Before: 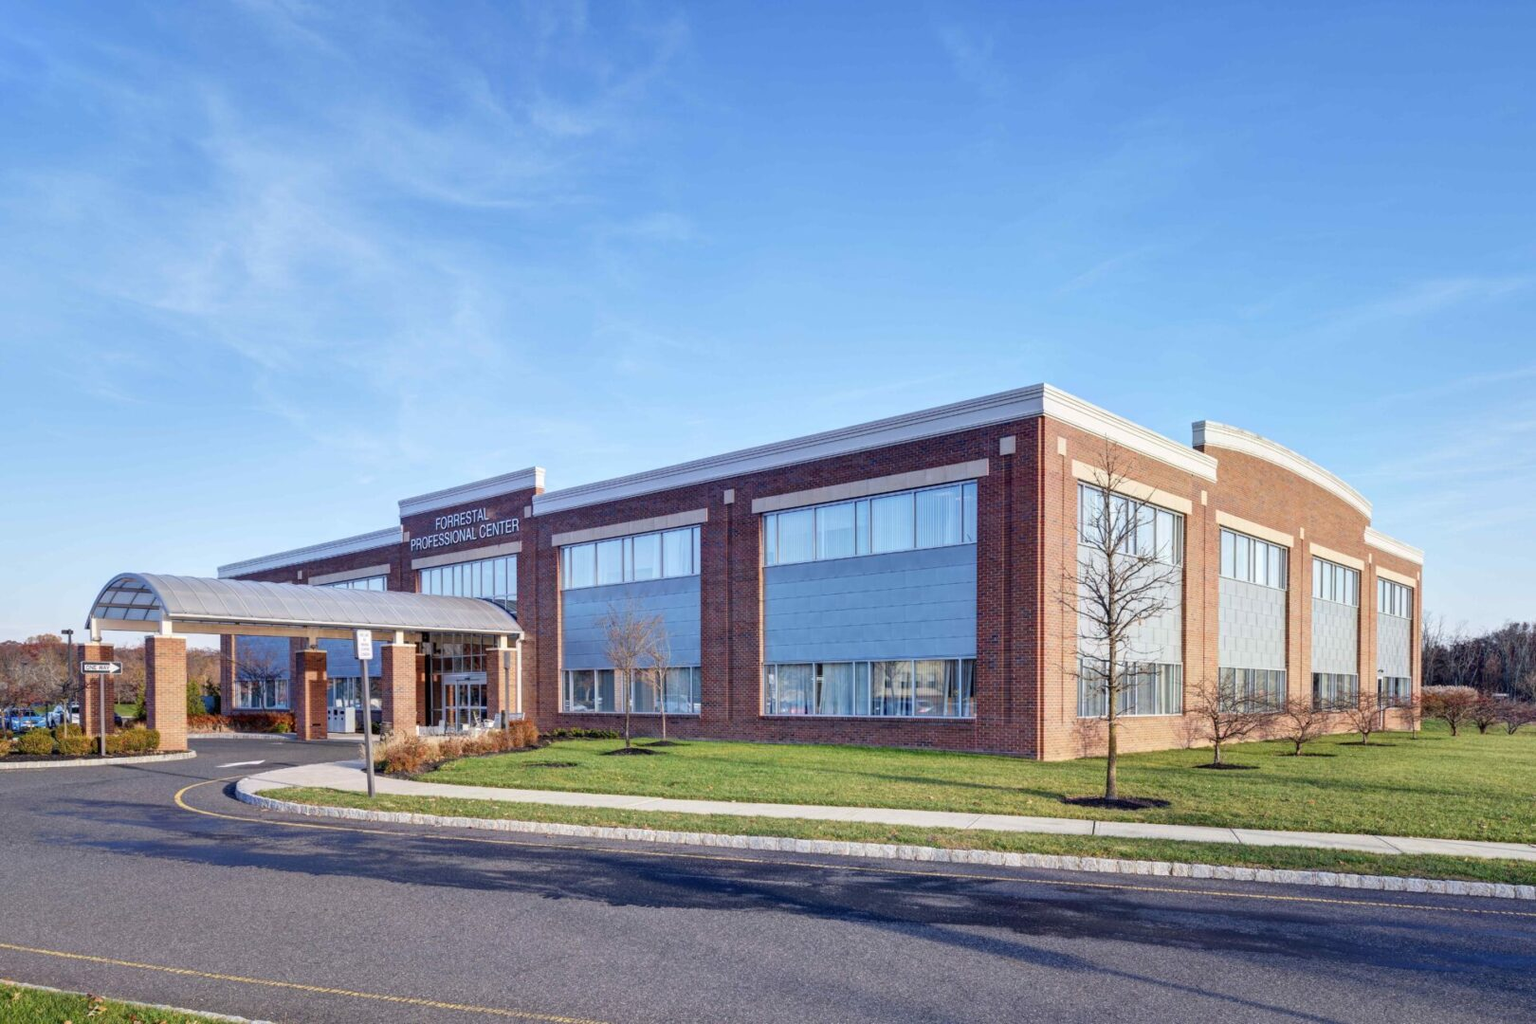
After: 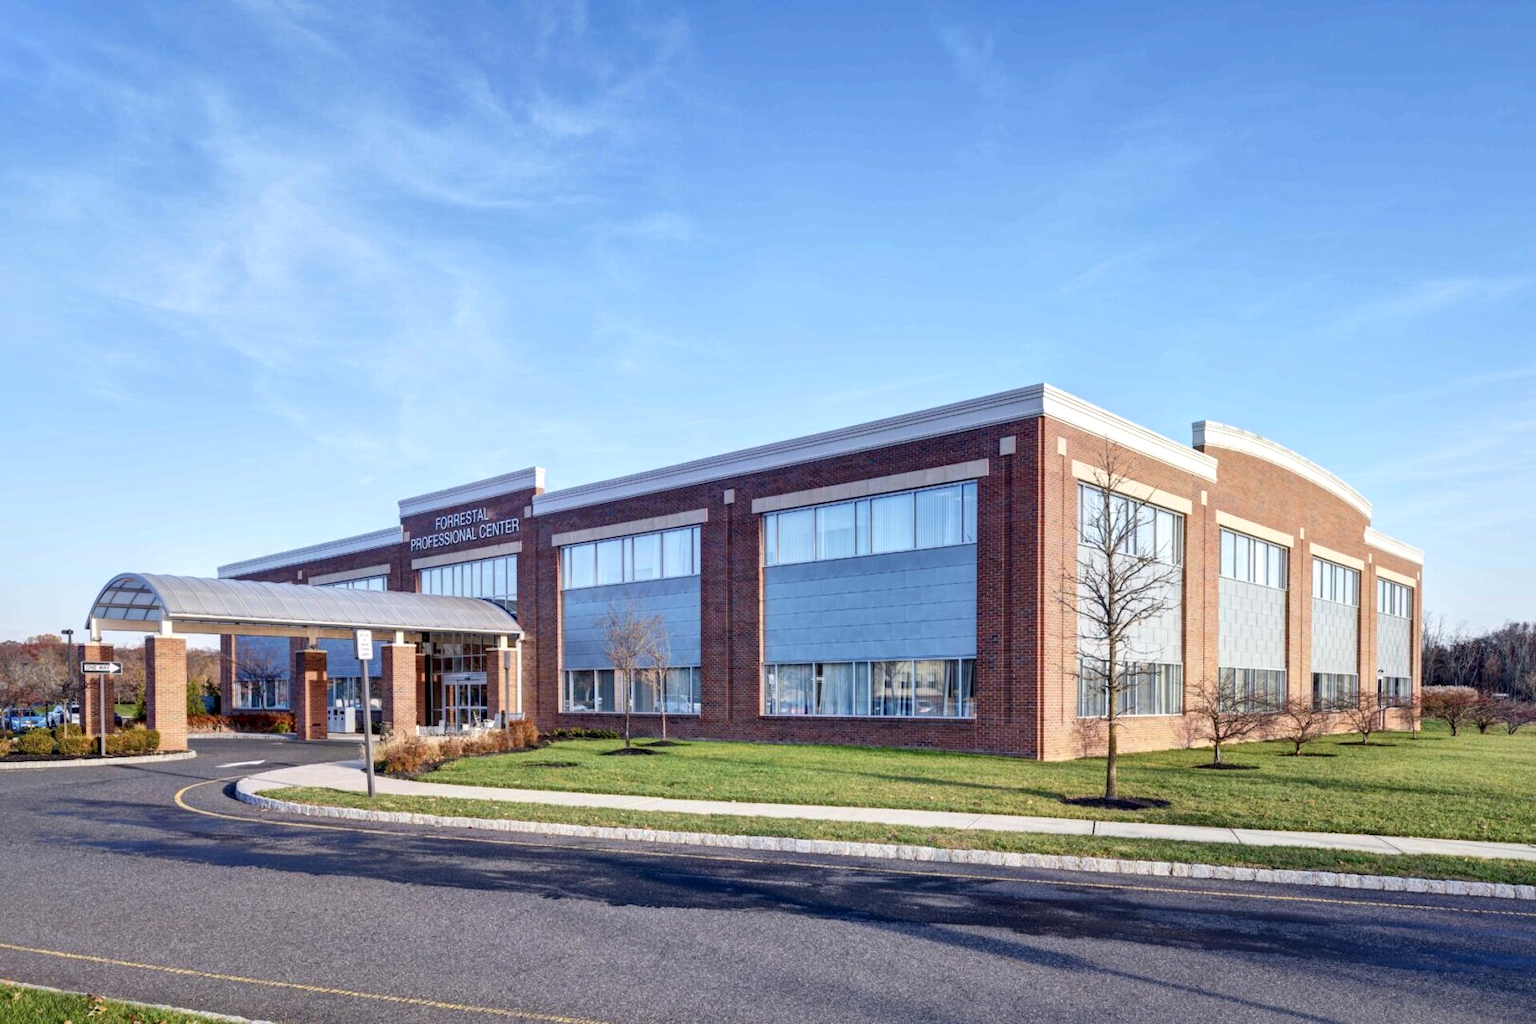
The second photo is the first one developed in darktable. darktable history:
white balance: emerald 1
local contrast: mode bilateral grid, contrast 20, coarseness 50, detail 150%, midtone range 0.2
shadows and highlights: shadows -23.08, highlights 46.15, soften with gaussian
